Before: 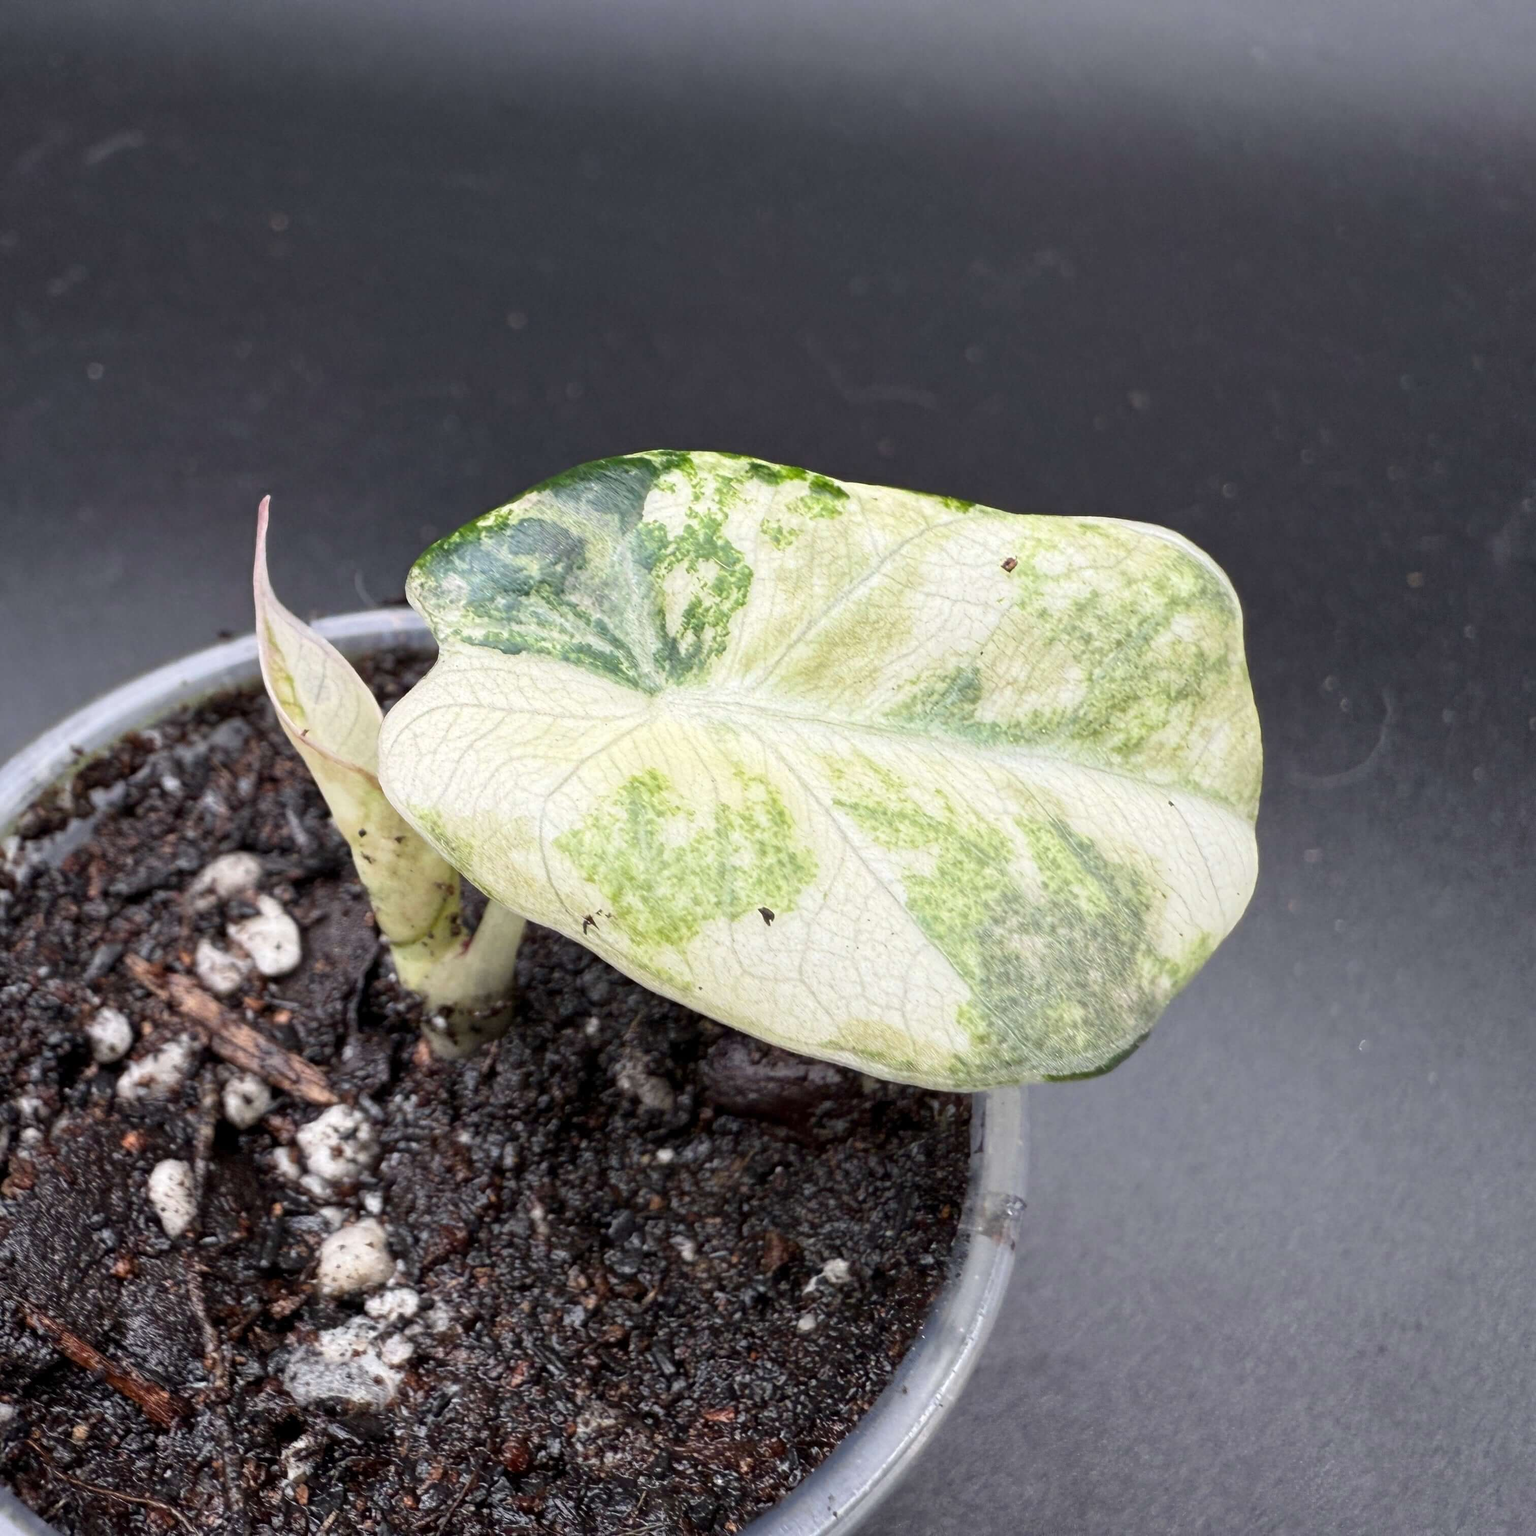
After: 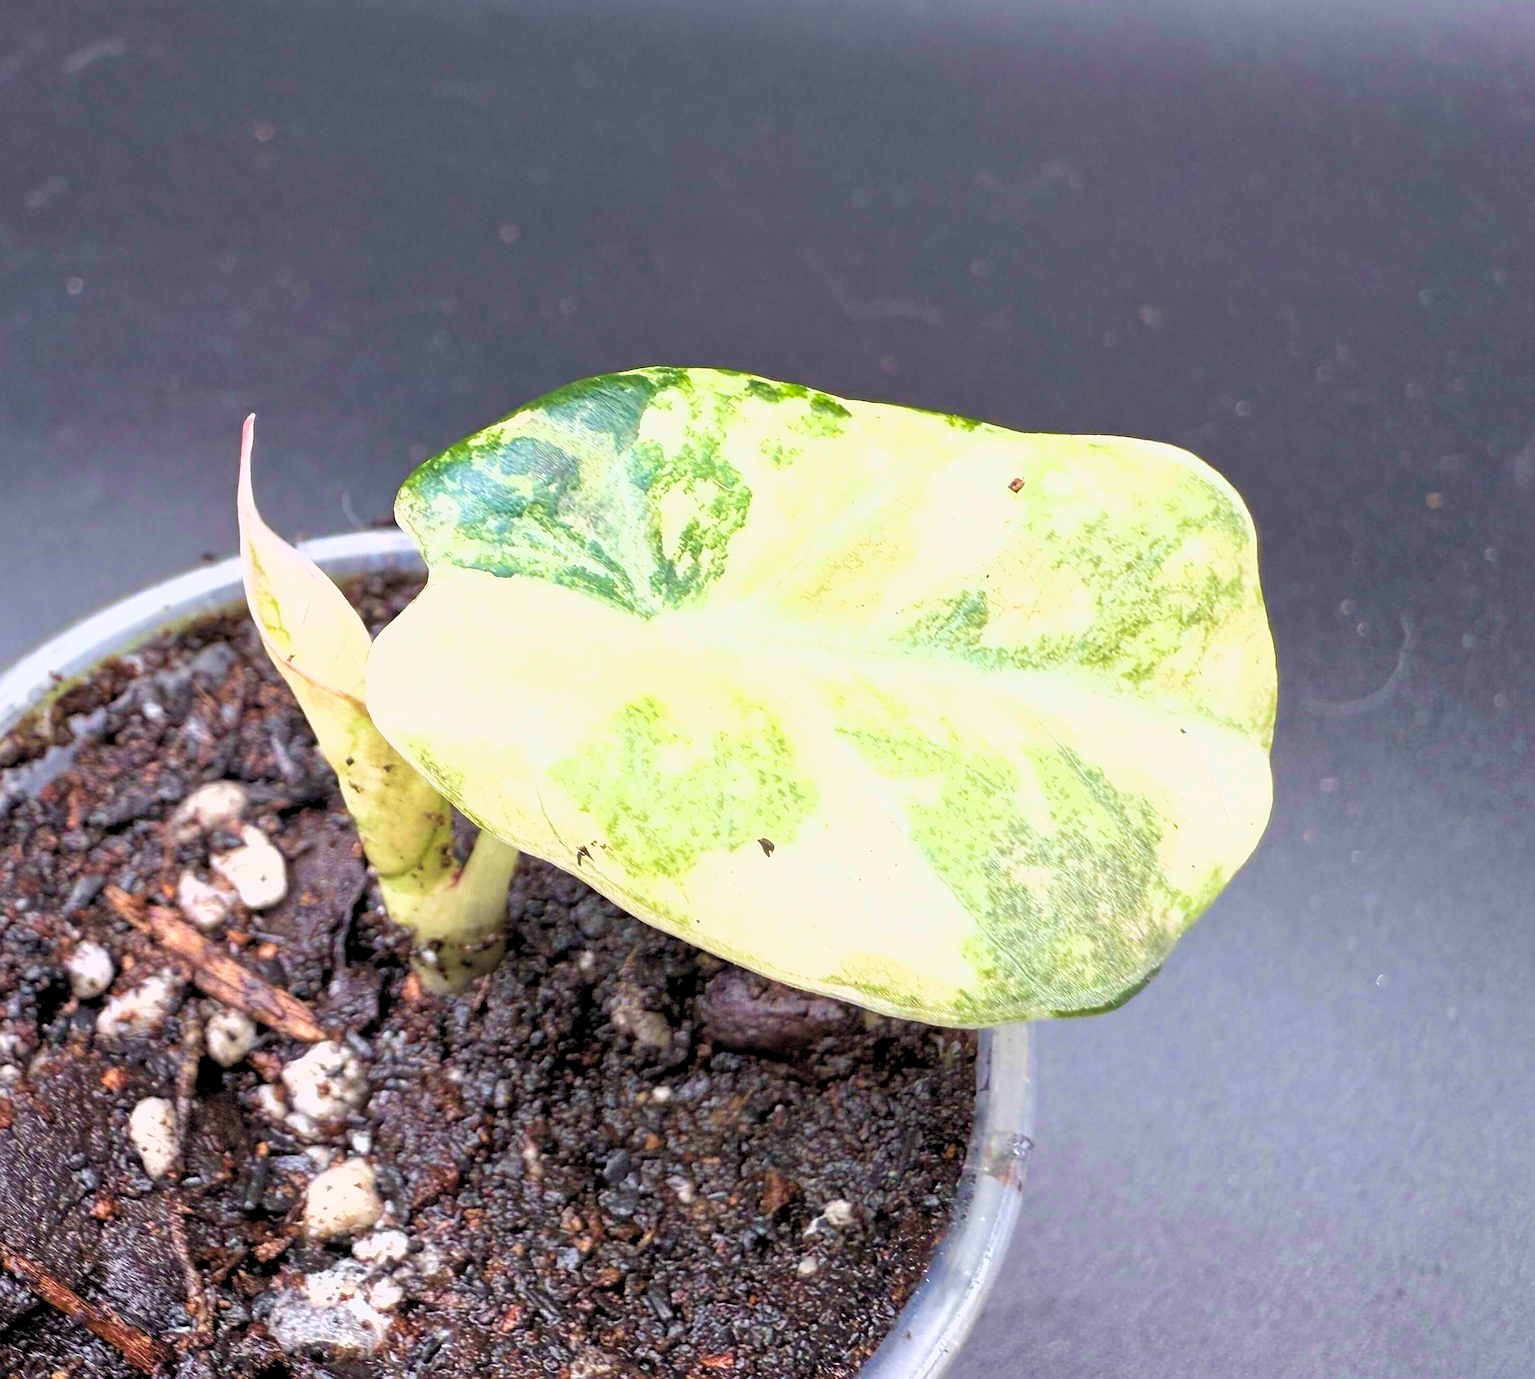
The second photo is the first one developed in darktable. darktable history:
shadows and highlights: shadows 25, highlights -25
lowpass: radius 0.1, contrast 0.85, saturation 1.1, unbound 0
crop: left 1.507%, top 6.147%, right 1.379%, bottom 6.637%
velvia: strength 56%
sharpen: on, module defaults
exposure: black level correction -0.002, exposure 0.708 EV, compensate exposure bias true, compensate highlight preservation false
white balance: emerald 1
rgb levels: levels [[0.013, 0.434, 0.89], [0, 0.5, 1], [0, 0.5, 1]]
